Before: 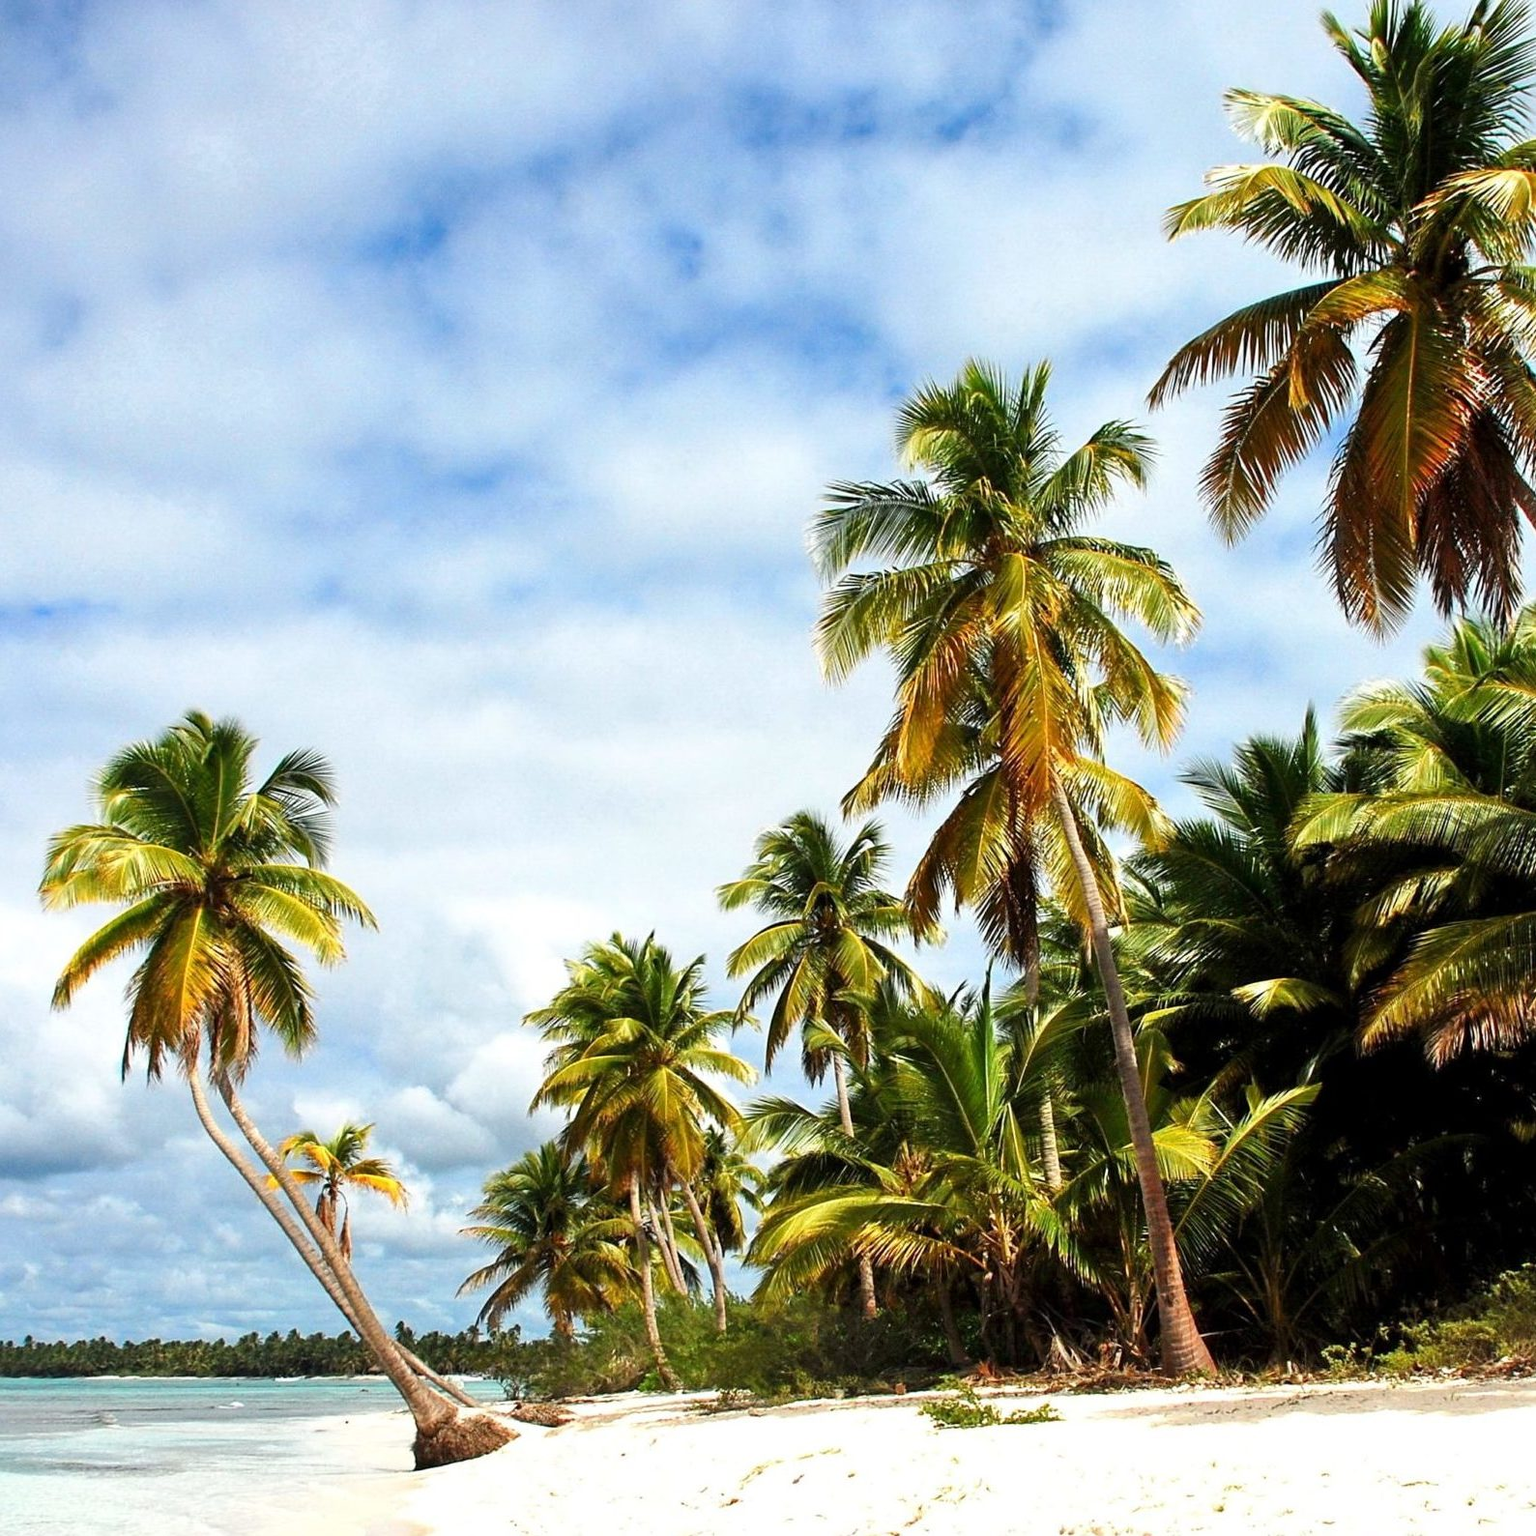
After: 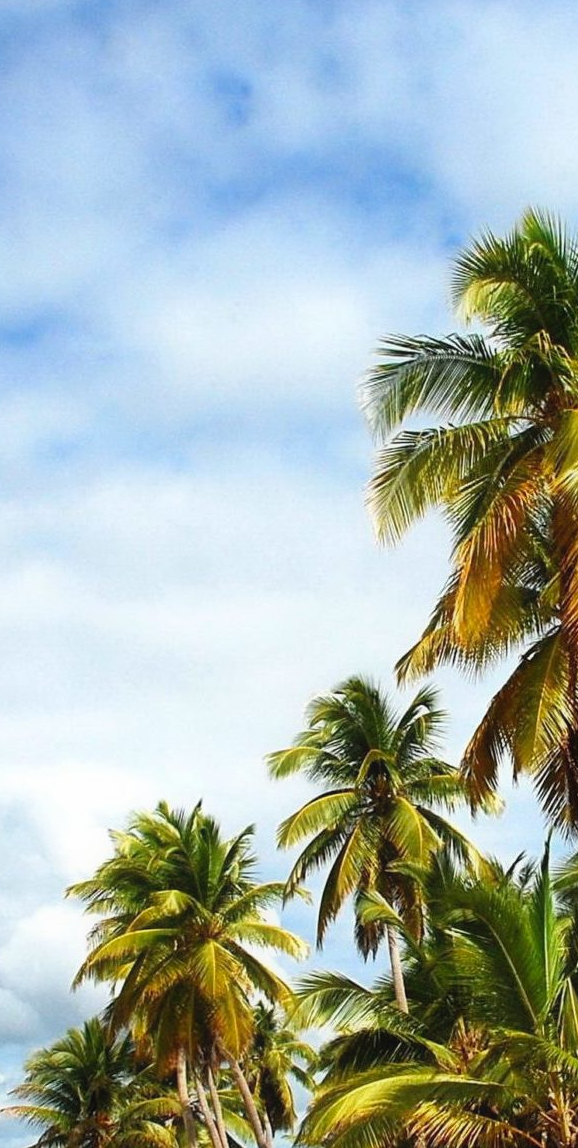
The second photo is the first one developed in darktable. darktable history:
contrast equalizer: y [[0.5, 0.488, 0.462, 0.461, 0.491, 0.5], [0.5 ×6], [0.5 ×6], [0 ×6], [0 ×6]]
crop and rotate: left 29.954%, top 10.304%, right 33.666%, bottom 17.444%
